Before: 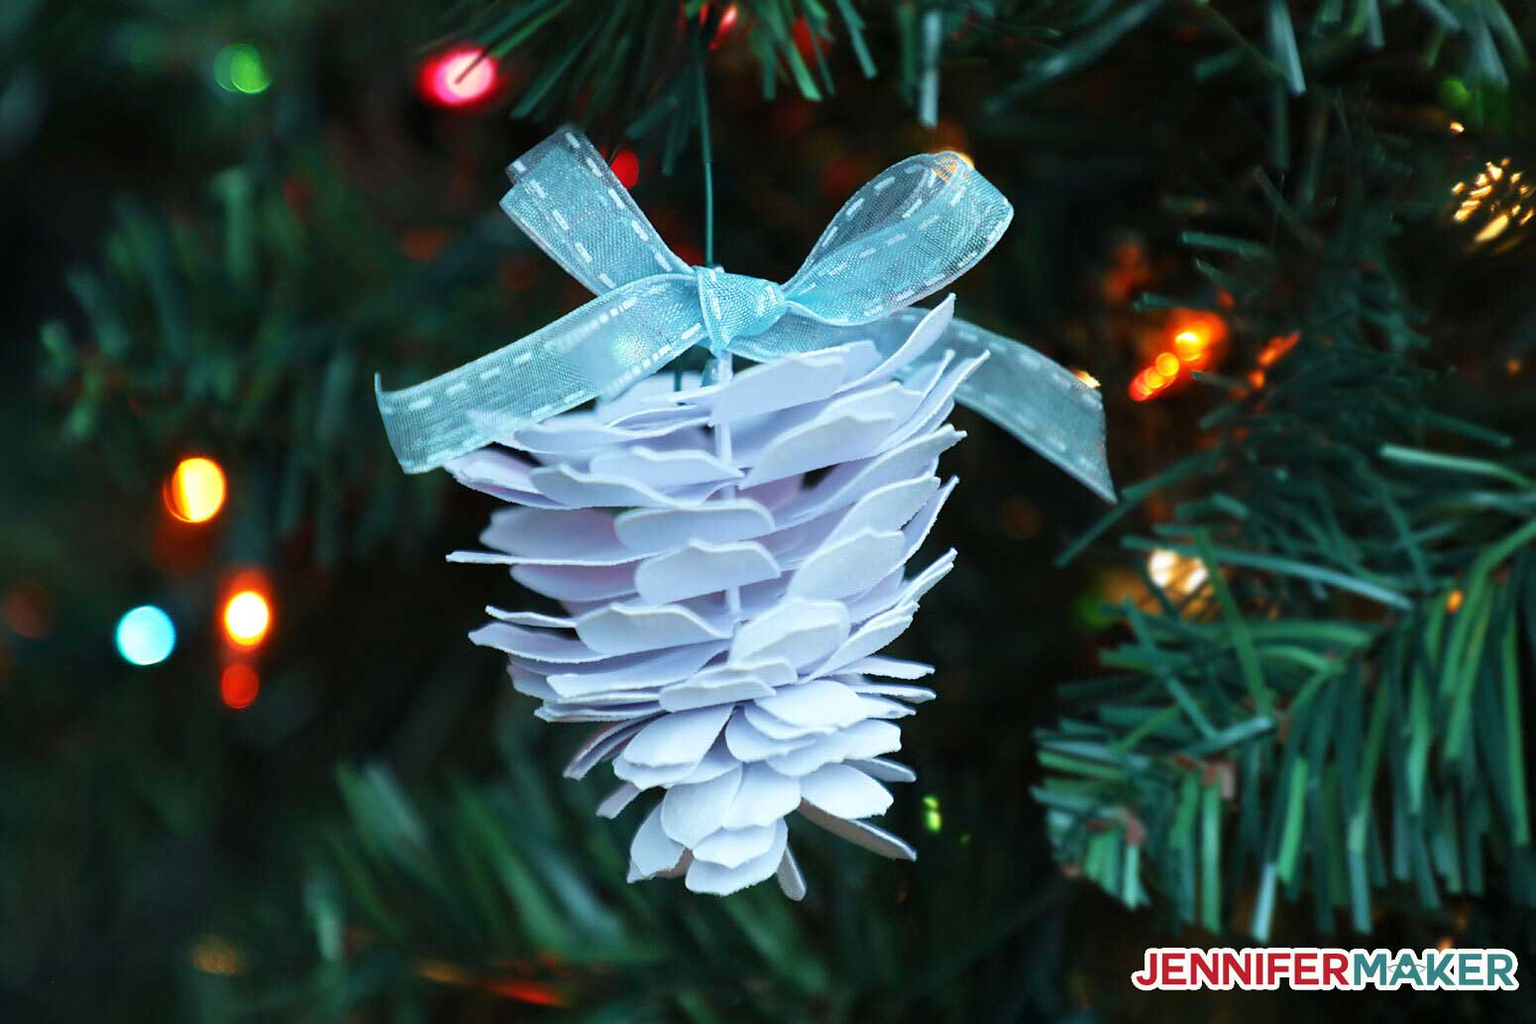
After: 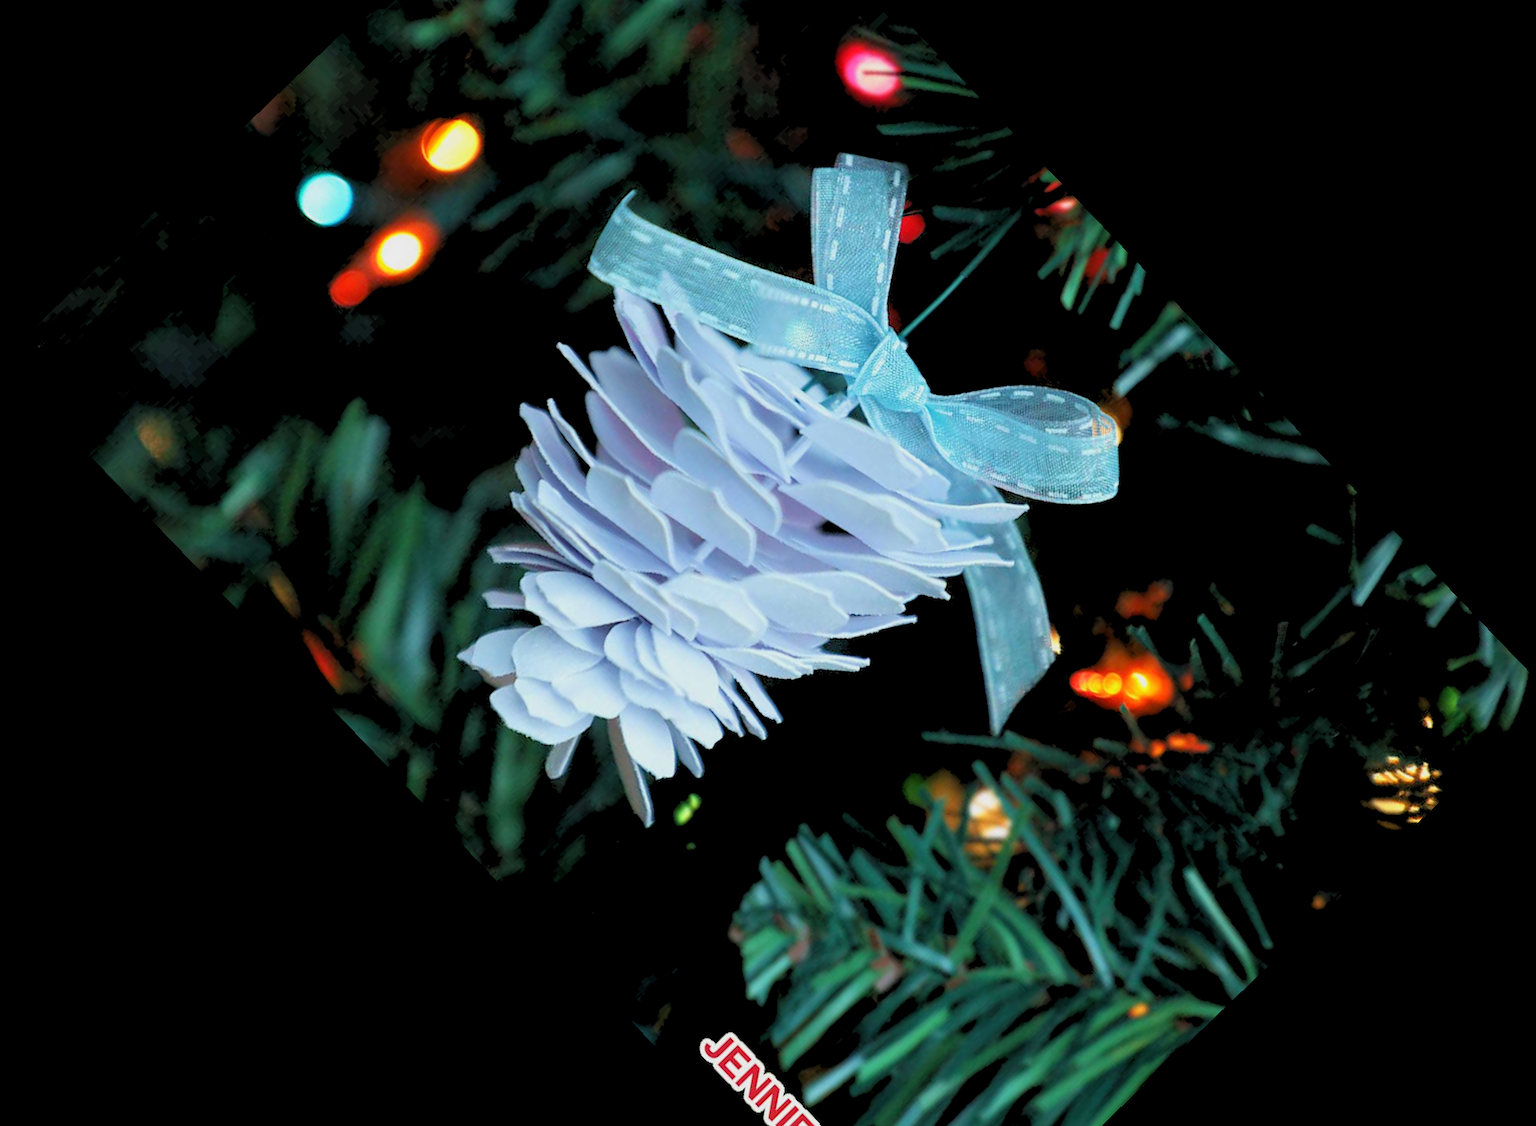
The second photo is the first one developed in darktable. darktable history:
rgb levels: preserve colors sum RGB, levels [[0.038, 0.433, 0.934], [0, 0.5, 1], [0, 0.5, 1]]
rotate and perspective: rotation 0.226°, lens shift (vertical) -0.042, crop left 0.023, crop right 0.982, crop top 0.006, crop bottom 0.994
crop and rotate: angle -46.26°, top 16.234%, right 0.912%, bottom 11.704%
